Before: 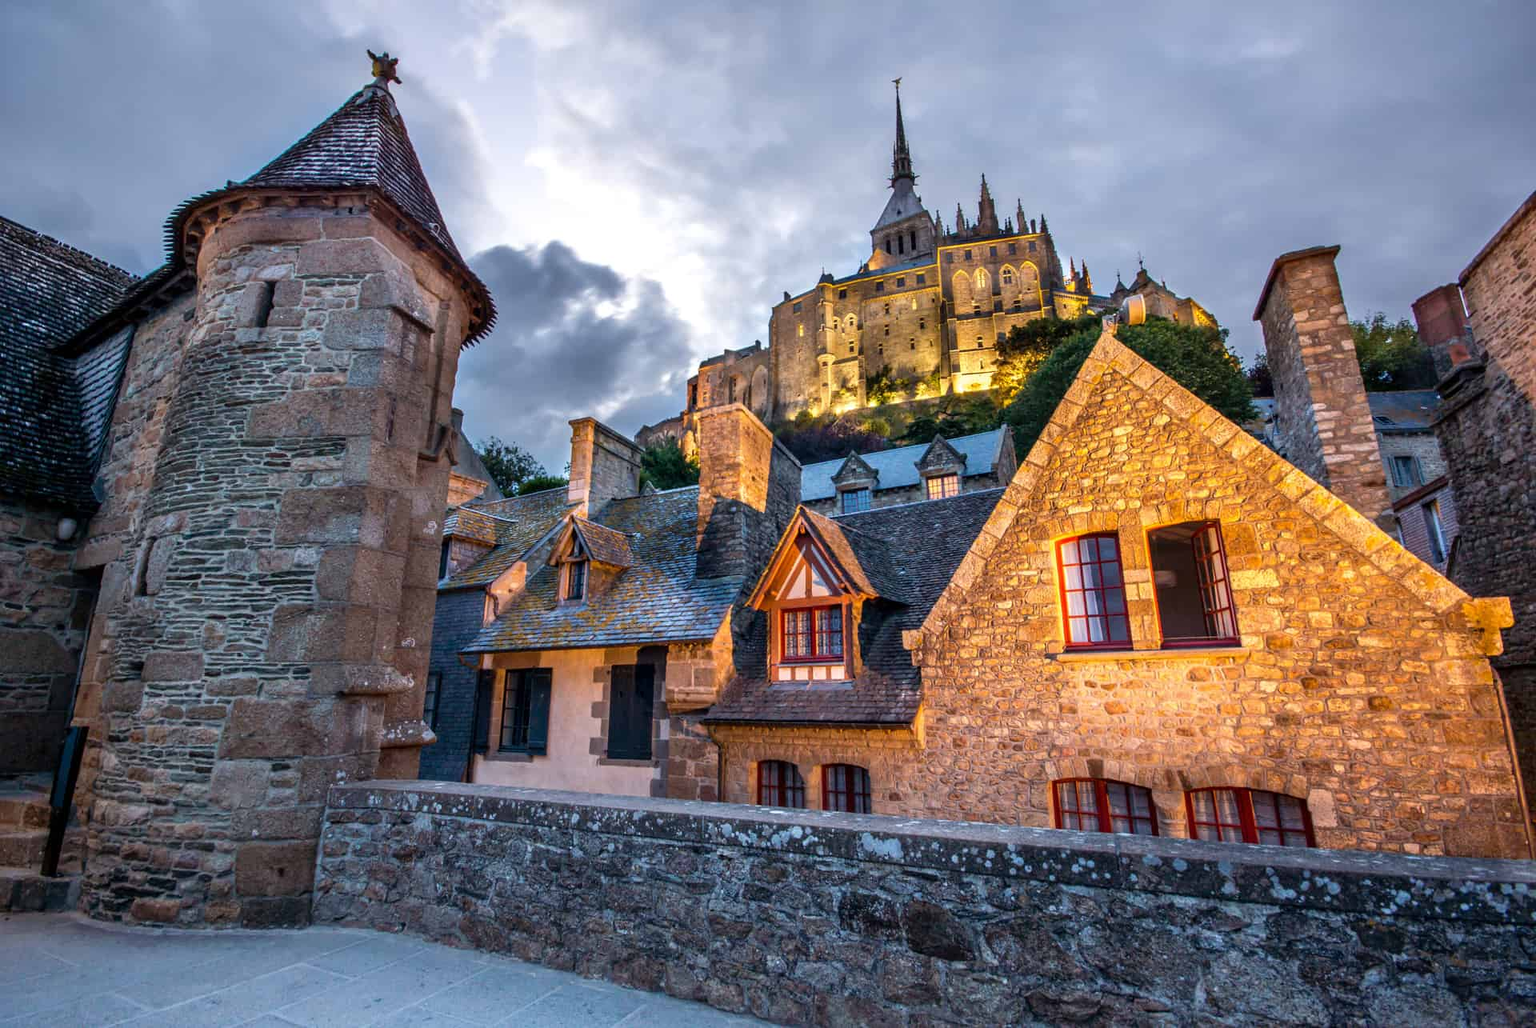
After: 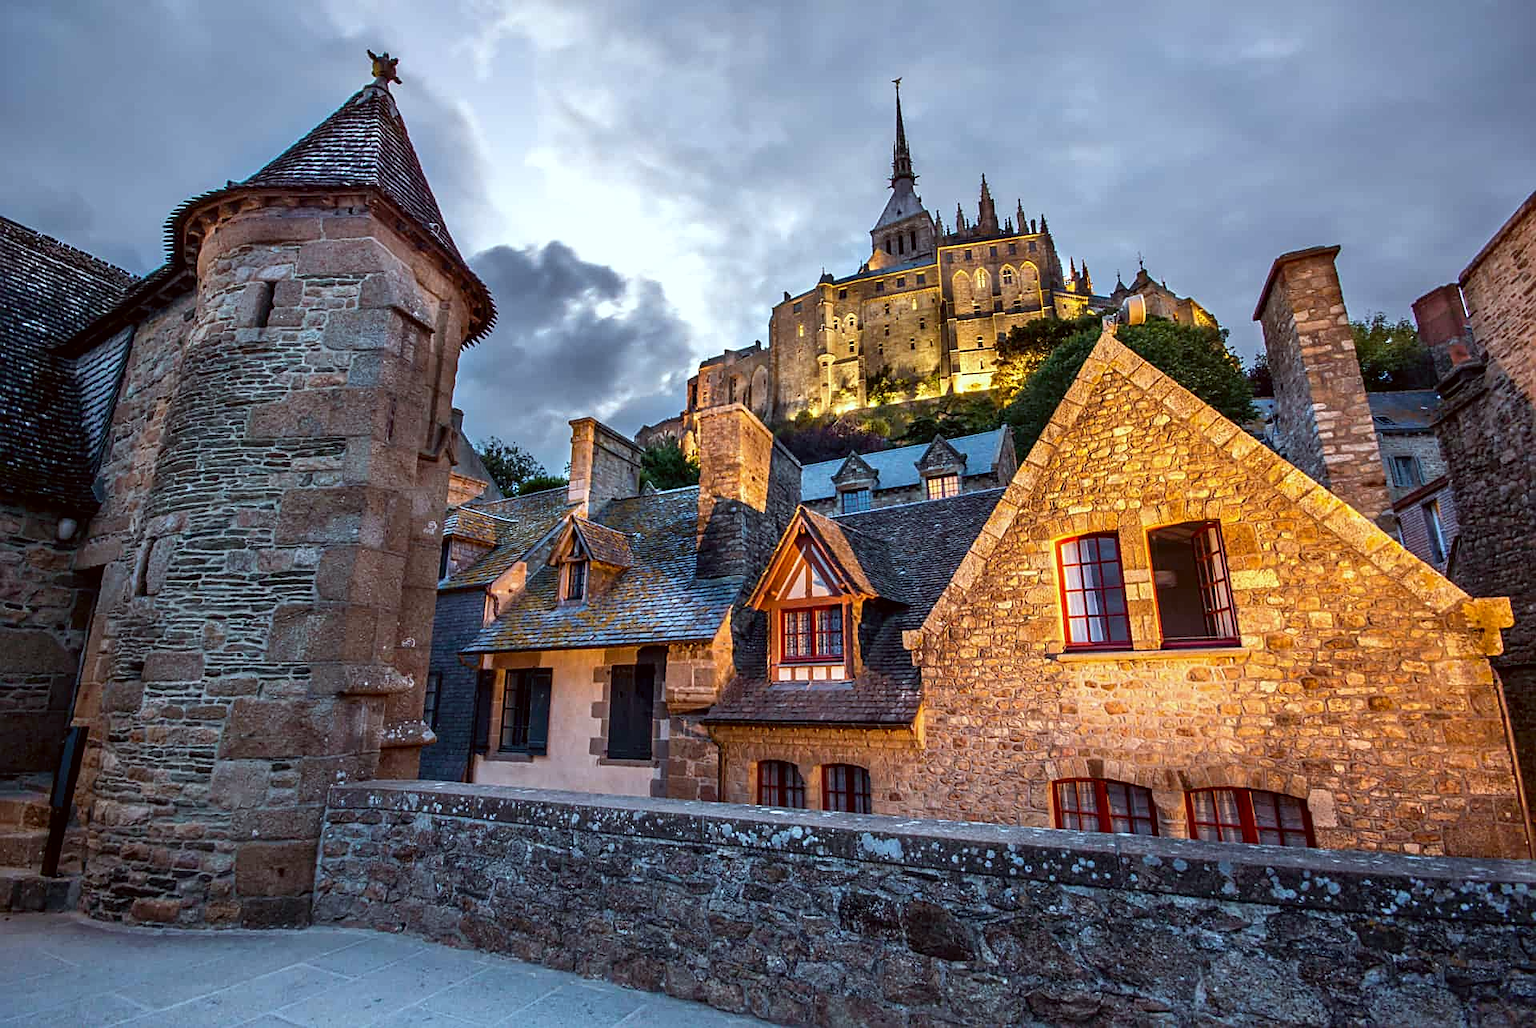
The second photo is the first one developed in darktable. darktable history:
sharpen: on, module defaults
contrast brightness saturation: contrast 0.03, brightness -0.04
color correction: highlights a* -4.98, highlights b* -3.76, shadows a* 3.83, shadows b* 4.08
